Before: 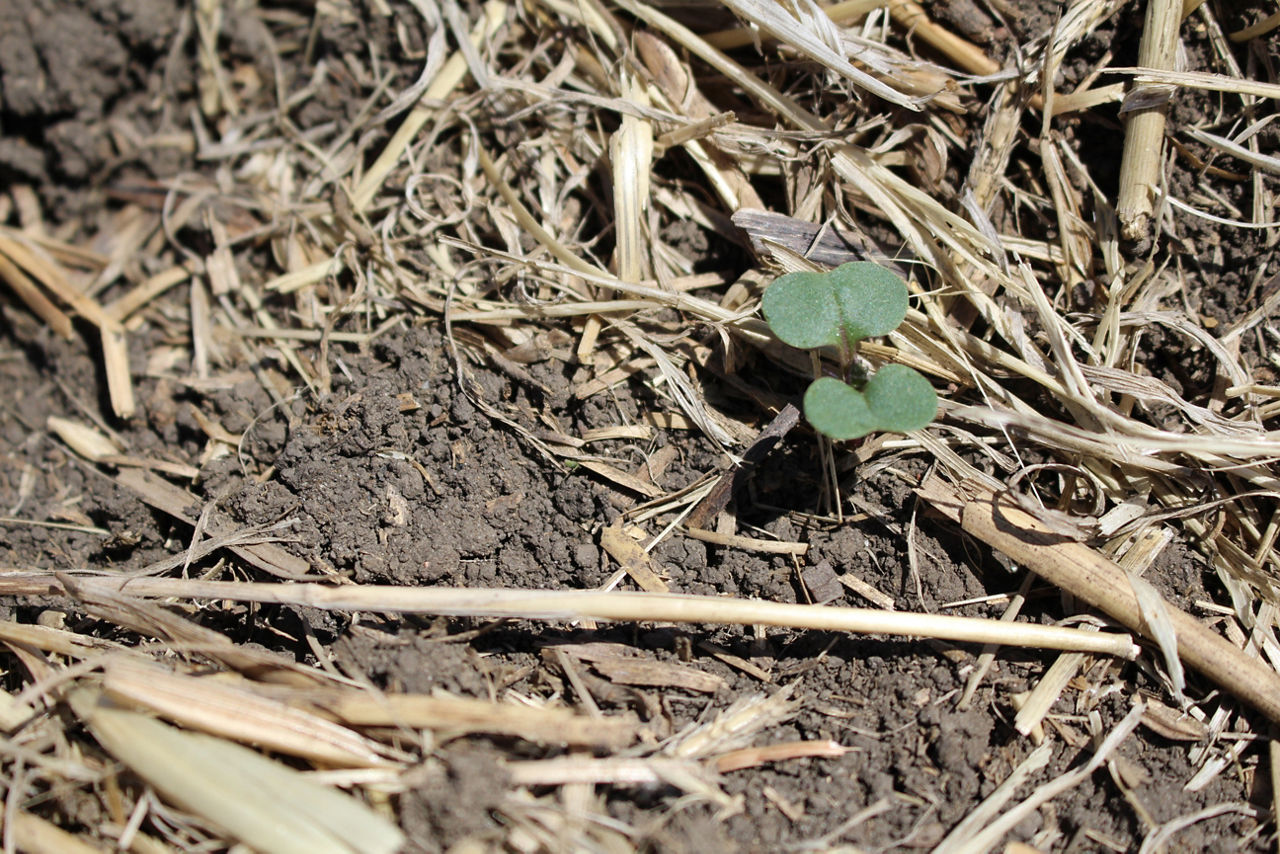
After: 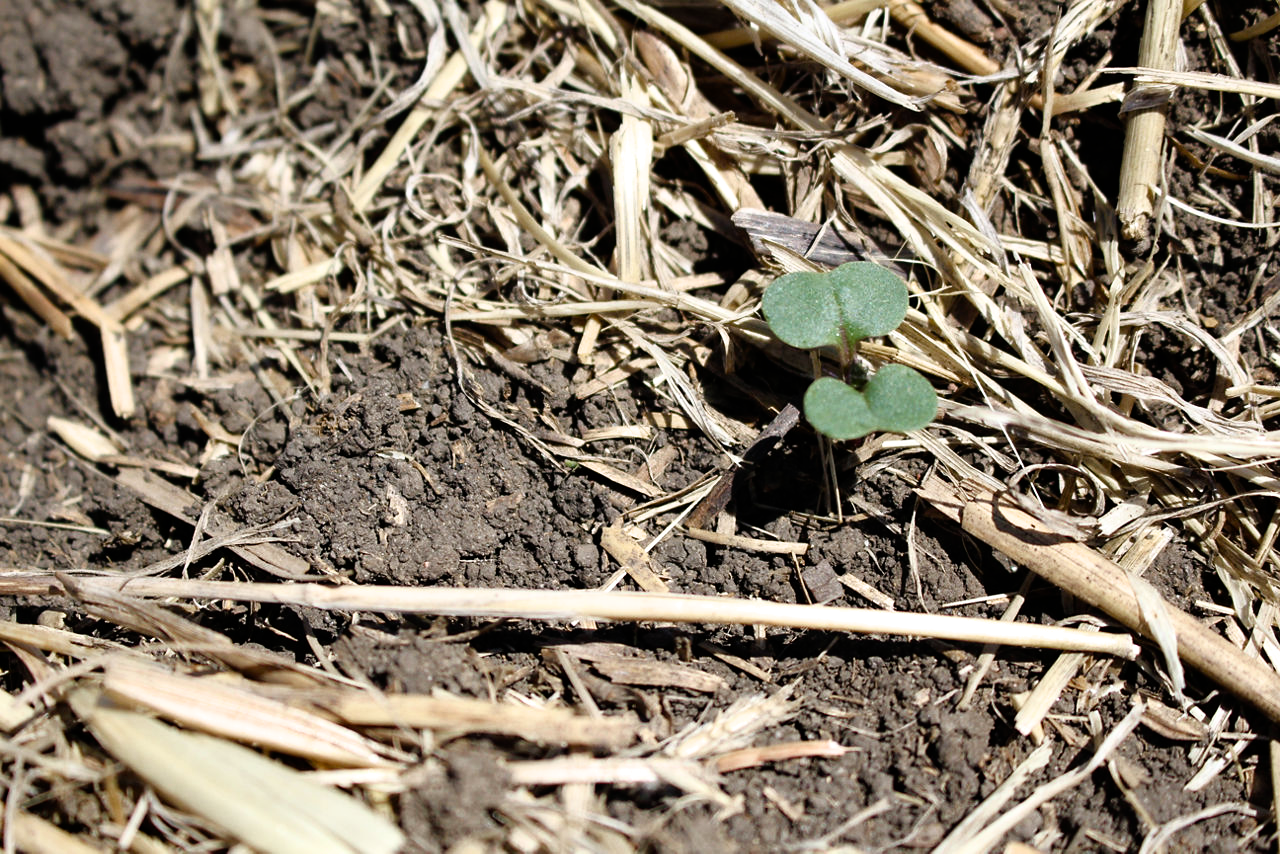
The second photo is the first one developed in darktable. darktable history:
filmic rgb: black relative exposure -9.08 EV, white relative exposure 2.3 EV, hardness 7.49
color balance rgb: perceptual saturation grading › global saturation 20%, perceptual saturation grading › highlights -25%, perceptual saturation grading › shadows 25%
